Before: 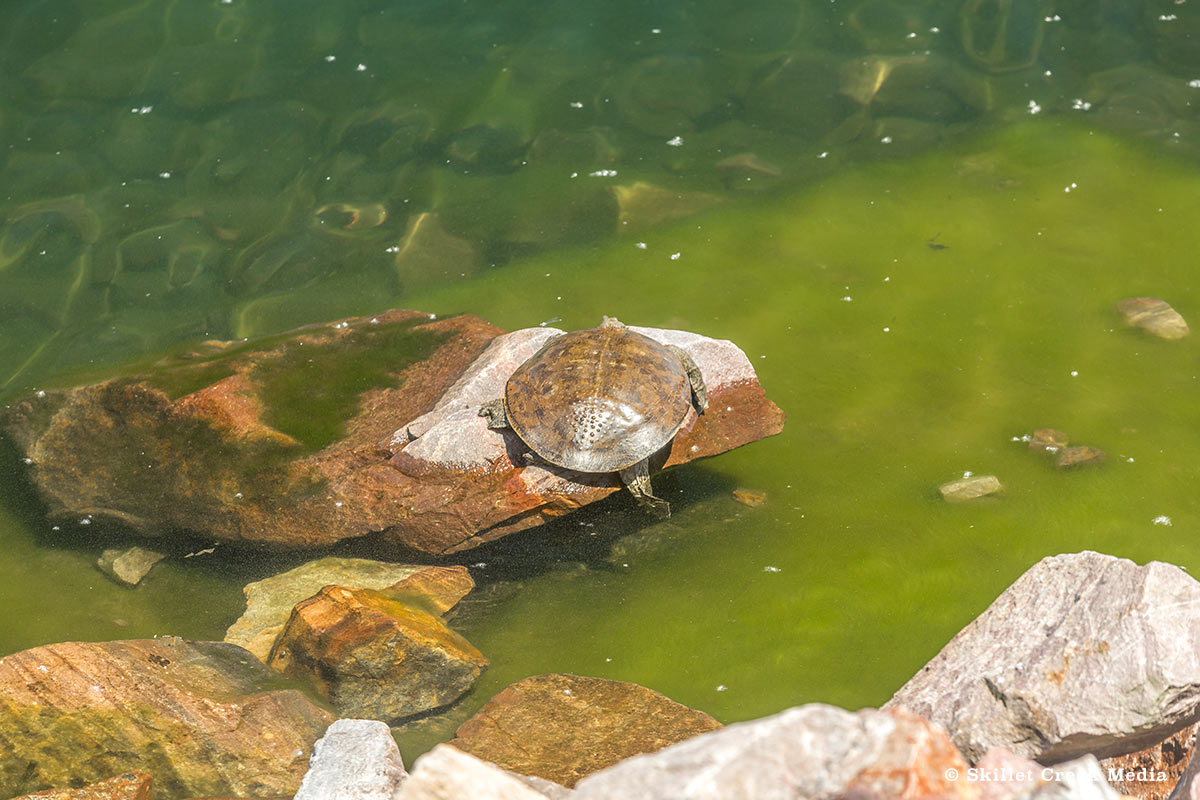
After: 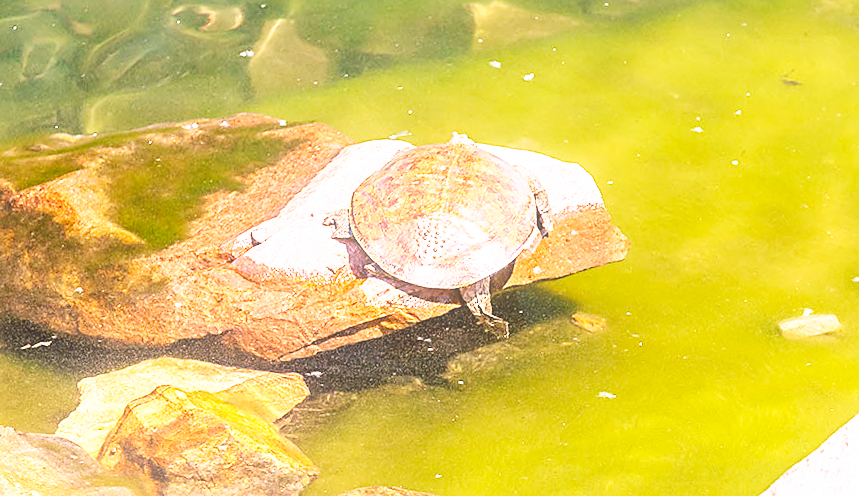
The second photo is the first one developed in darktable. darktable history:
white balance: red 1.188, blue 1.11
bloom: size 15%, threshold 97%, strength 7%
sharpen: on, module defaults
crop and rotate: angle -3.37°, left 9.79%, top 20.73%, right 12.42%, bottom 11.82%
tone equalizer: on, module defaults
exposure: exposure 0.3 EV, compensate highlight preservation false
base curve: curves: ch0 [(0, 0) (0.007, 0.004) (0.027, 0.03) (0.046, 0.07) (0.207, 0.54) (0.442, 0.872) (0.673, 0.972) (1, 1)], preserve colors none
